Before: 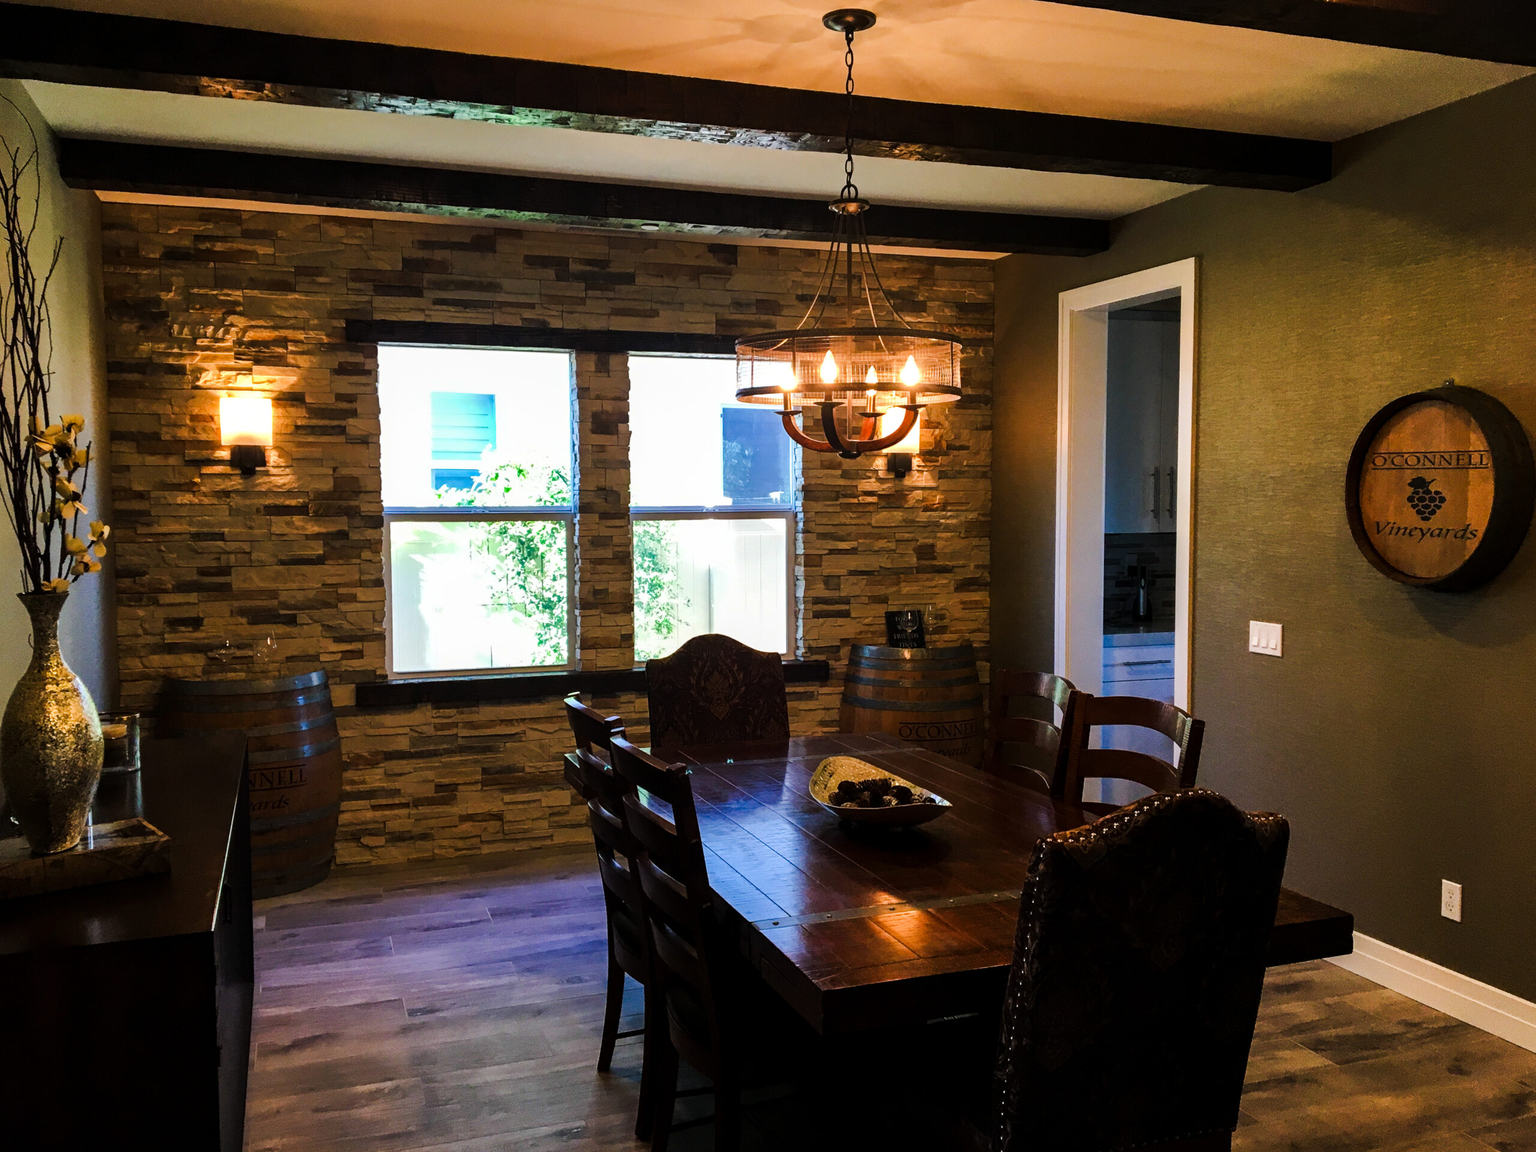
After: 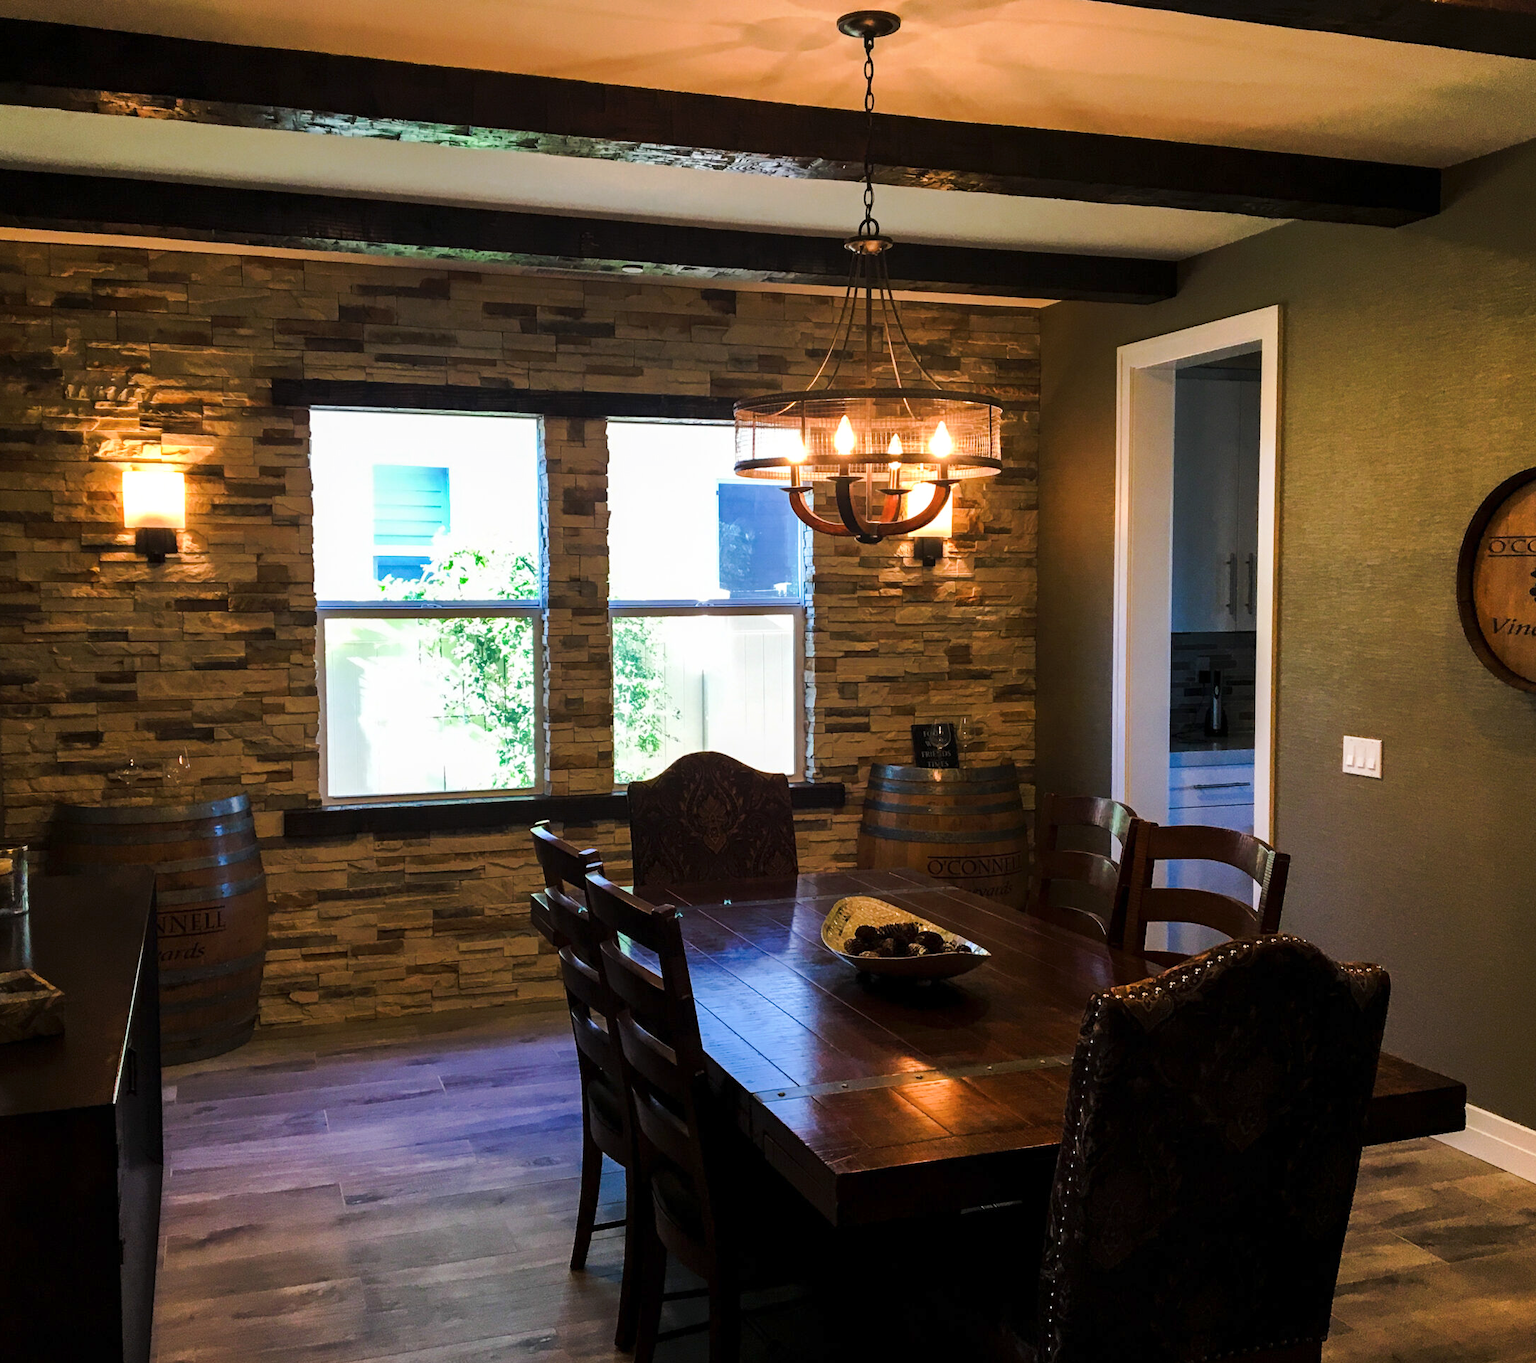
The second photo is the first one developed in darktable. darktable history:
tone equalizer: on, module defaults
crop: left 7.598%, right 7.873%
tone curve: curves: ch0 [(0, 0) (0.003, 0.005) (0.011, 0.019) (0.025, 0.04) (0.044, 0.064) (0.069, 0.095) (0.1, 0.129) (0.136, 0.169) (0.177, 0.207) (0.224, 0.247) (0.277, 0.298) (0.335, 0.354) (0.399, 0.416) (0.468, 0.478) (0.543, 0.553) (0.623, 0.634) (0.709, 0.709) (0.801, 0.817) (0.898, 0.912) (1, 1)], preserve colors none
